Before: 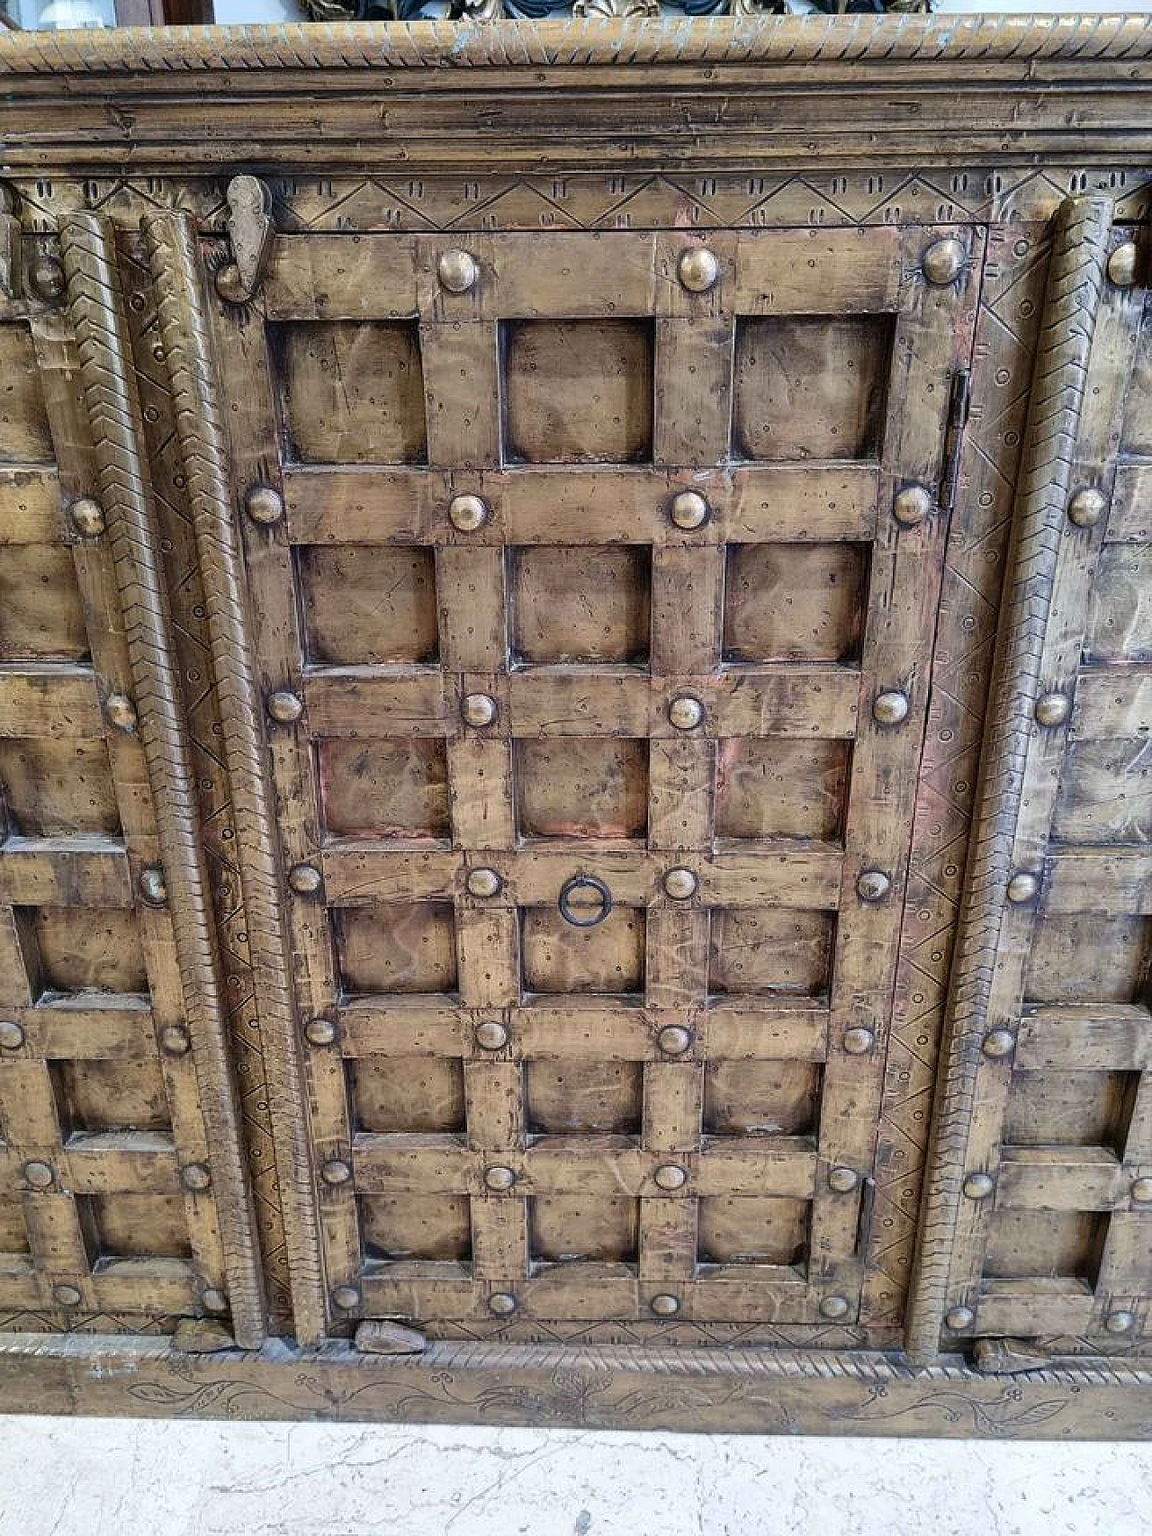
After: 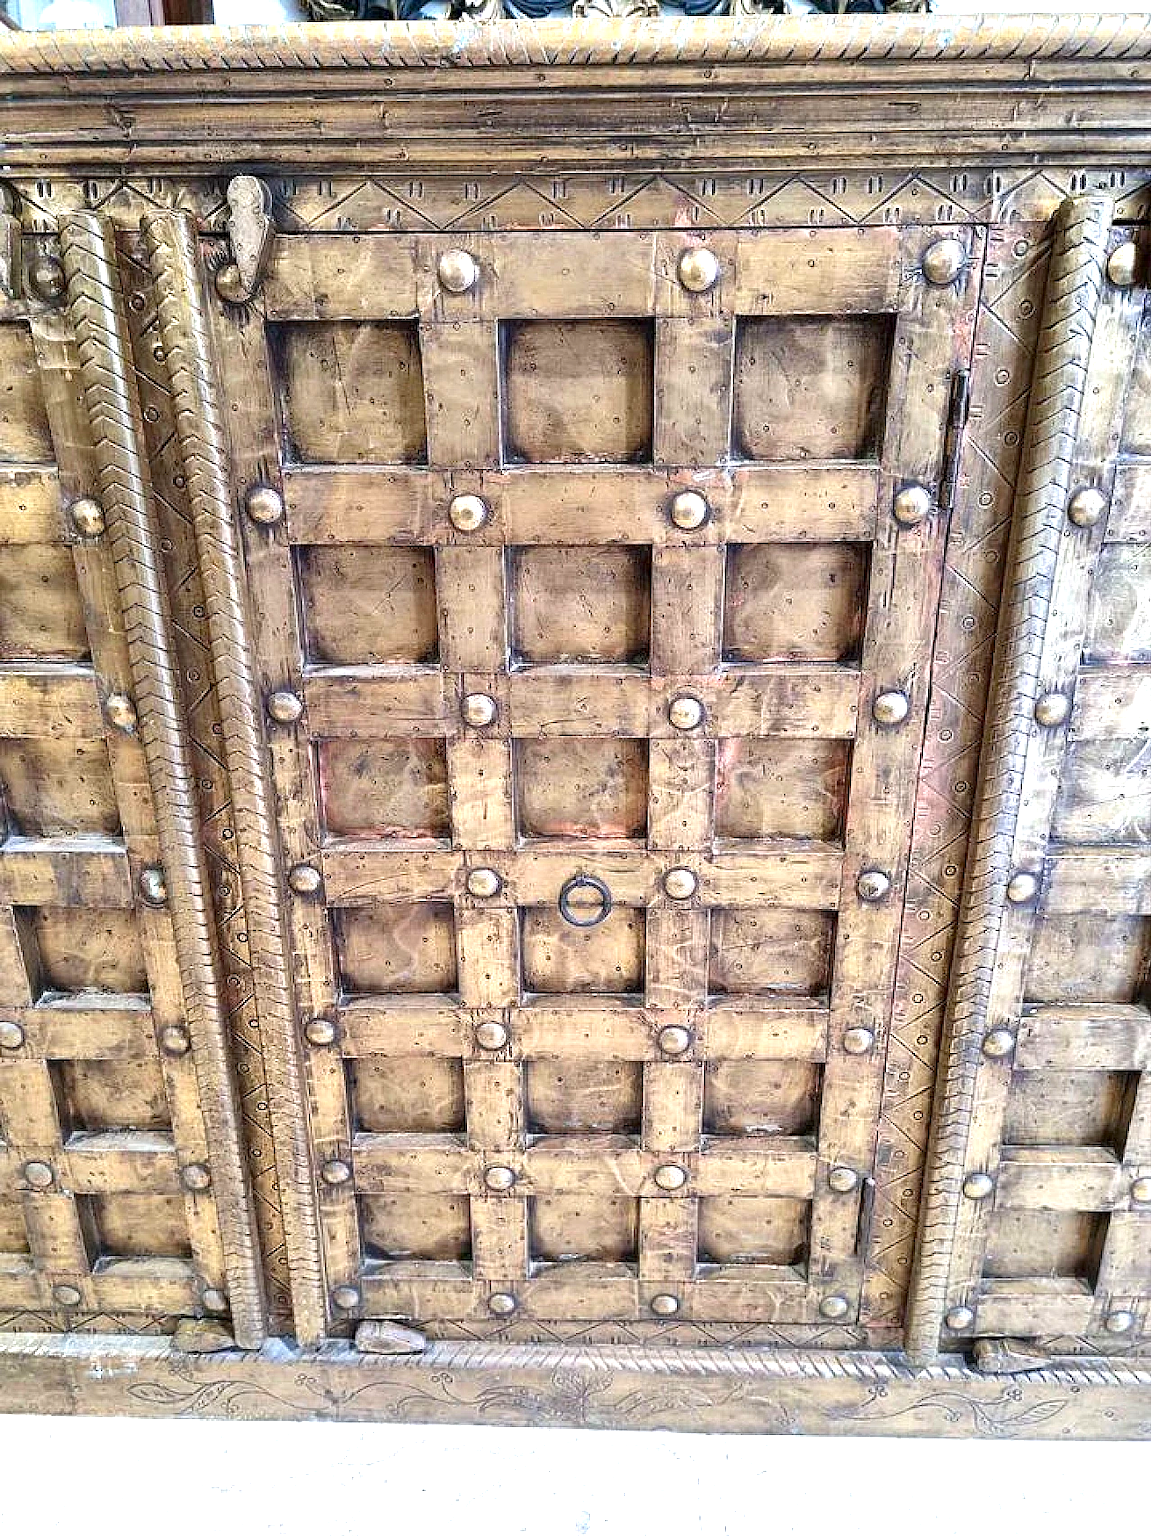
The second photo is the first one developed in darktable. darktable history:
exposure: black level correction 0.001, exposure 1.116 EV, compensate highlight preservation false
